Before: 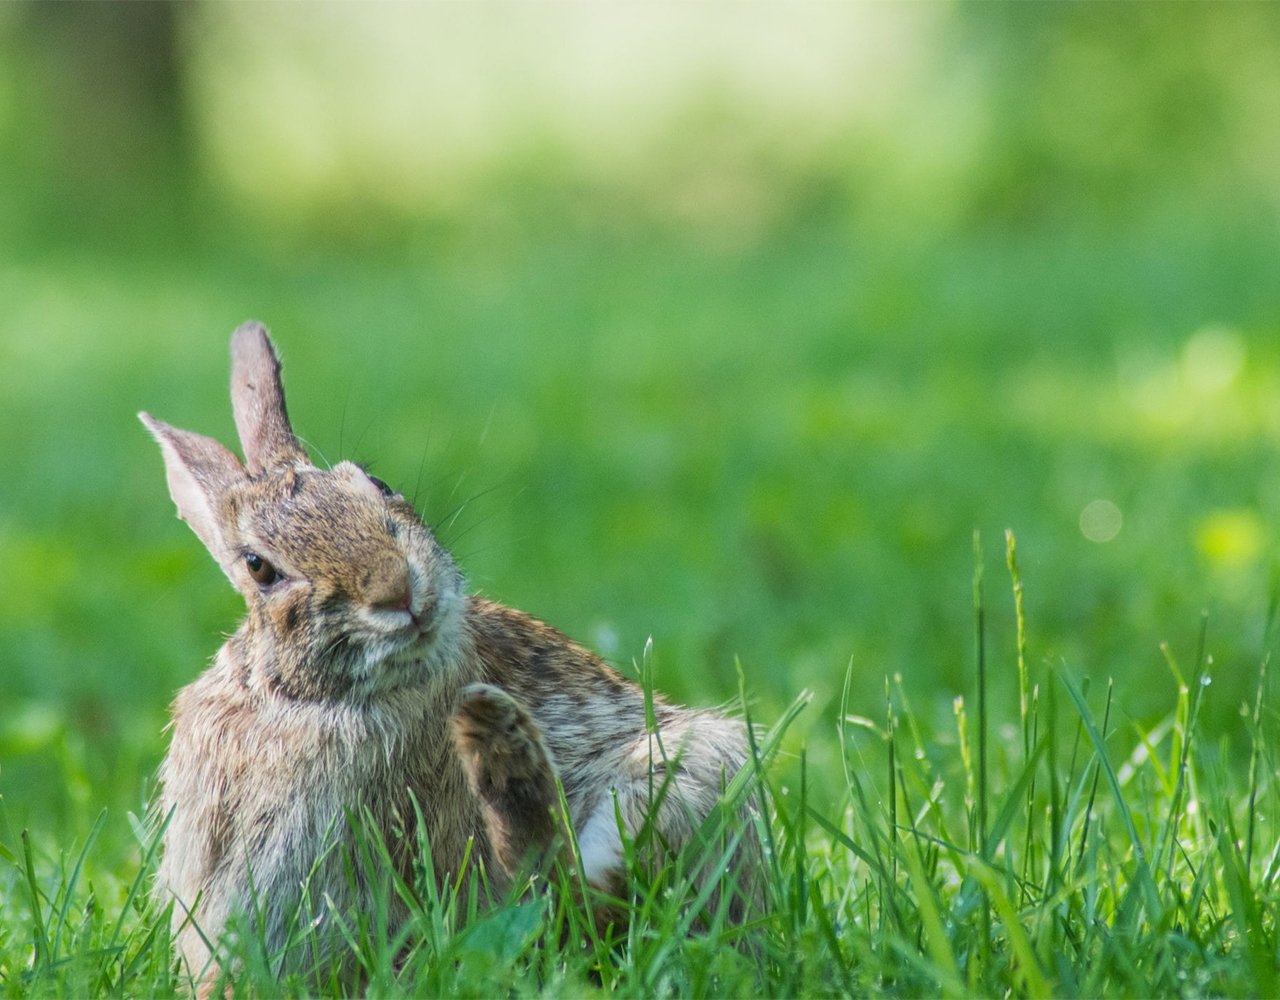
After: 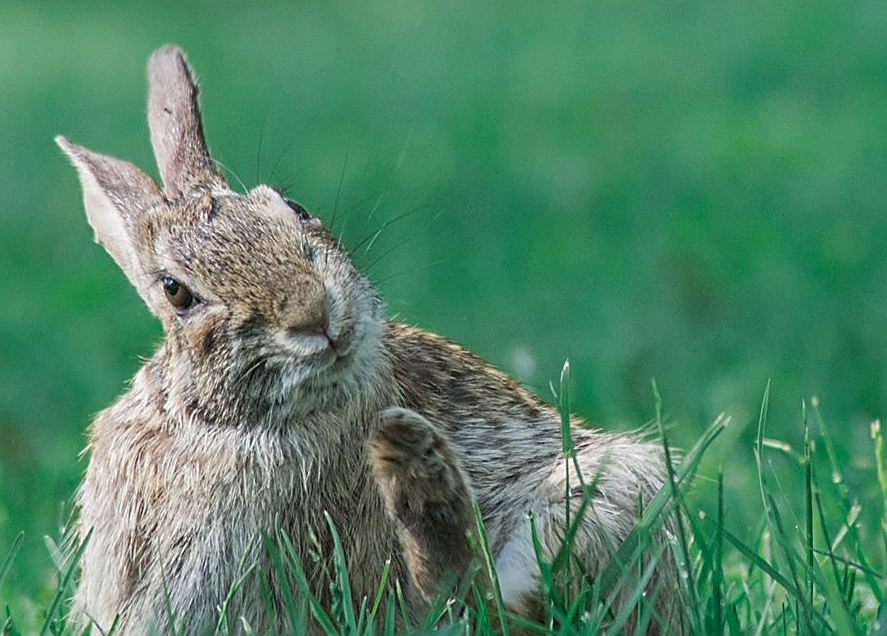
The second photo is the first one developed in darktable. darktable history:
crop: left 6.488%, top 27.668%, right 24.183%, bottom 8.656%
color zones: curves: ch0 [(0, 0.5) (0.125, 0.4) (0.25, 0.5) (0.375, 0.4) (0.5, 0.4) (0.625, 0.35) (0.75, 0.35) (0.875, 0.5)]; ch1 [(0, 0.35) (0.125, 0.45) (0.25, 0.35) (0.375, 0.35) (0.5, 0.35) (0.625, 0.35) (0.75, 0.45) (0.875, 0.35)]; ch2 [(0, 0.6) (0.125, 0.5) (0.25, 0.5) (0.375, 0.6) (0.5, 0.6) (0.625, 0.5) (0.75, 0.5) (0.875, 0.5)]
sharpen: amount 0.901
